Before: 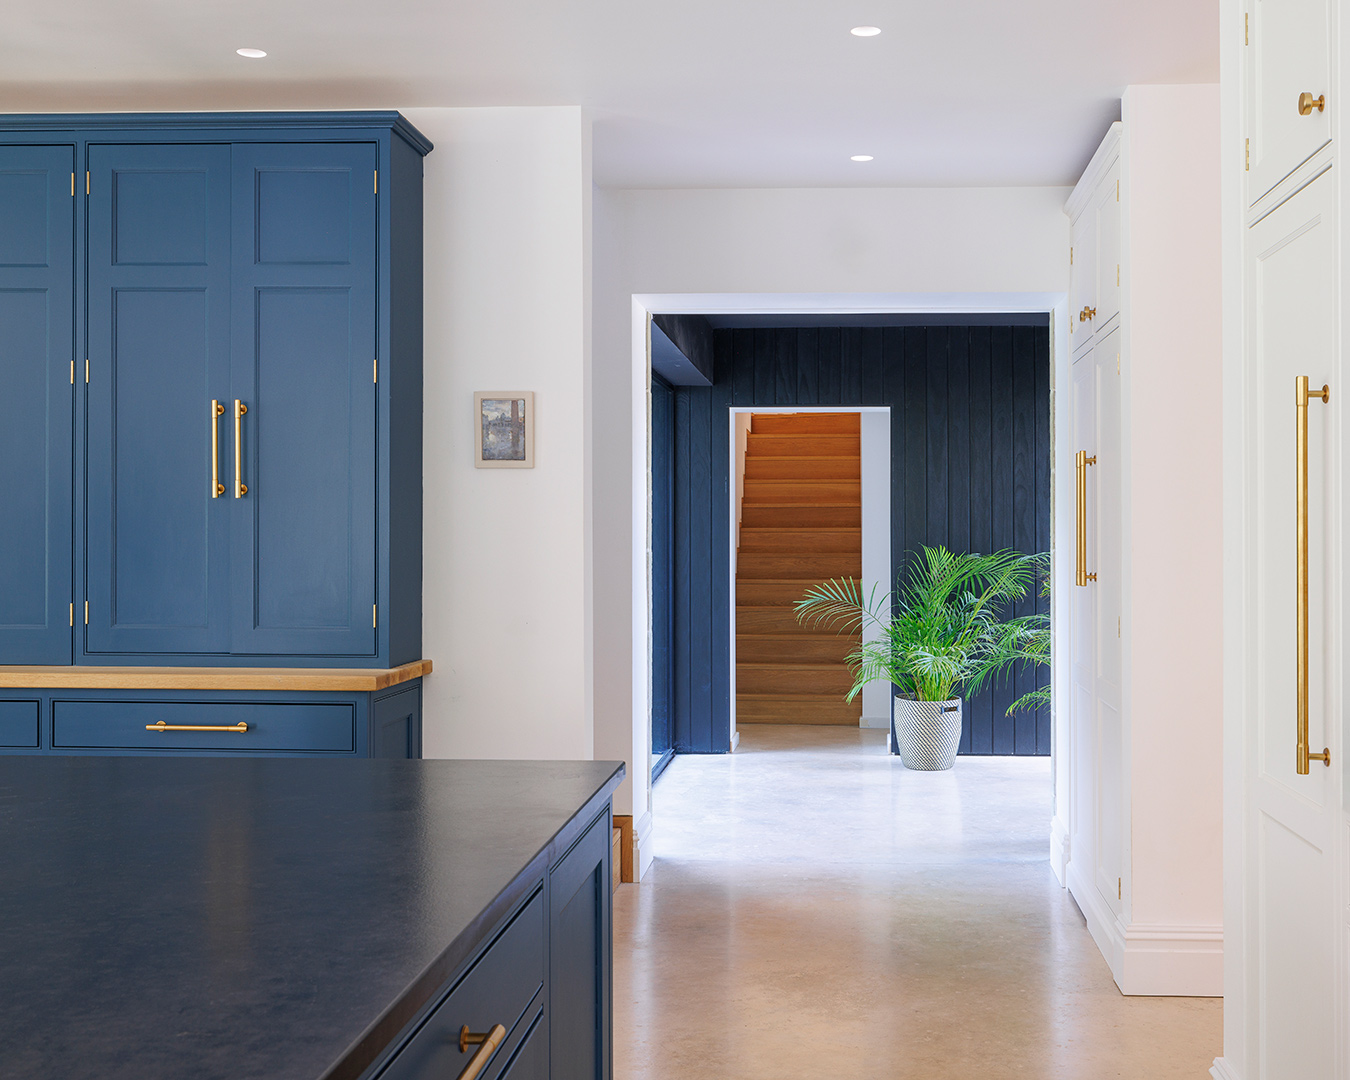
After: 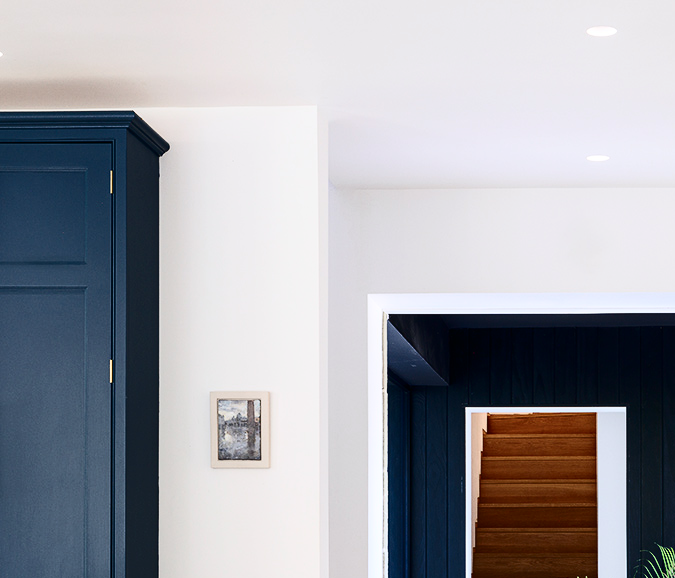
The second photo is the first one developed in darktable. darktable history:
crop: left 19.556%, right 30.401%, bottom 46.458%
tone curve: curves: ch0 [(0, 0) (0.915, 0.89) (1, 1)]
contrast brightness saturation: contrast 0.5, saturation -0.1
